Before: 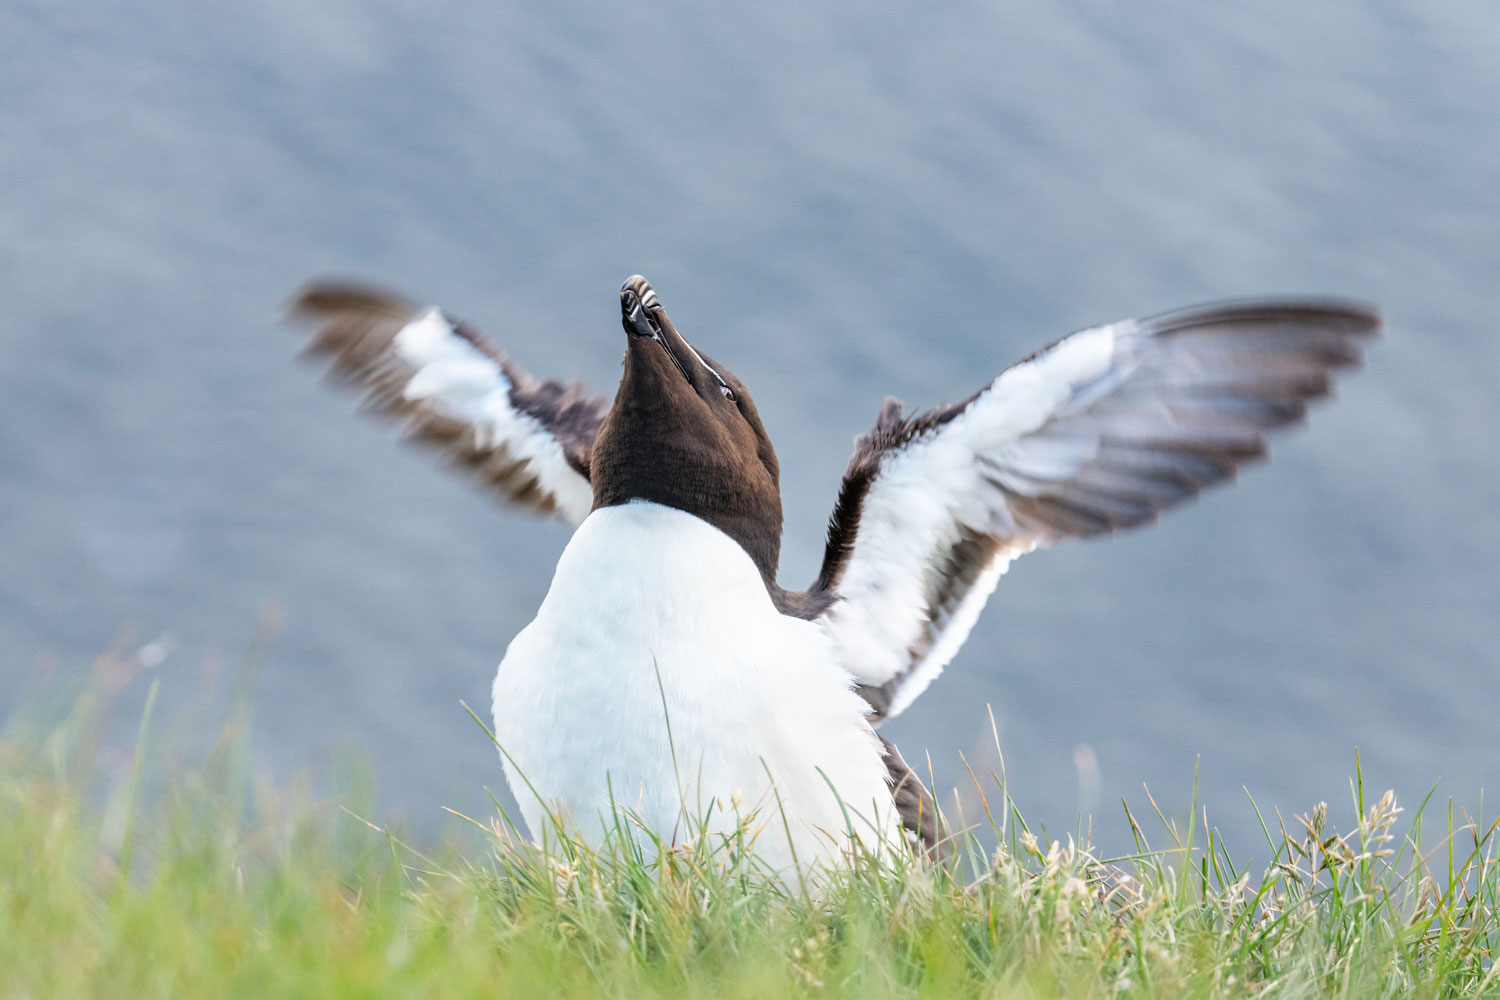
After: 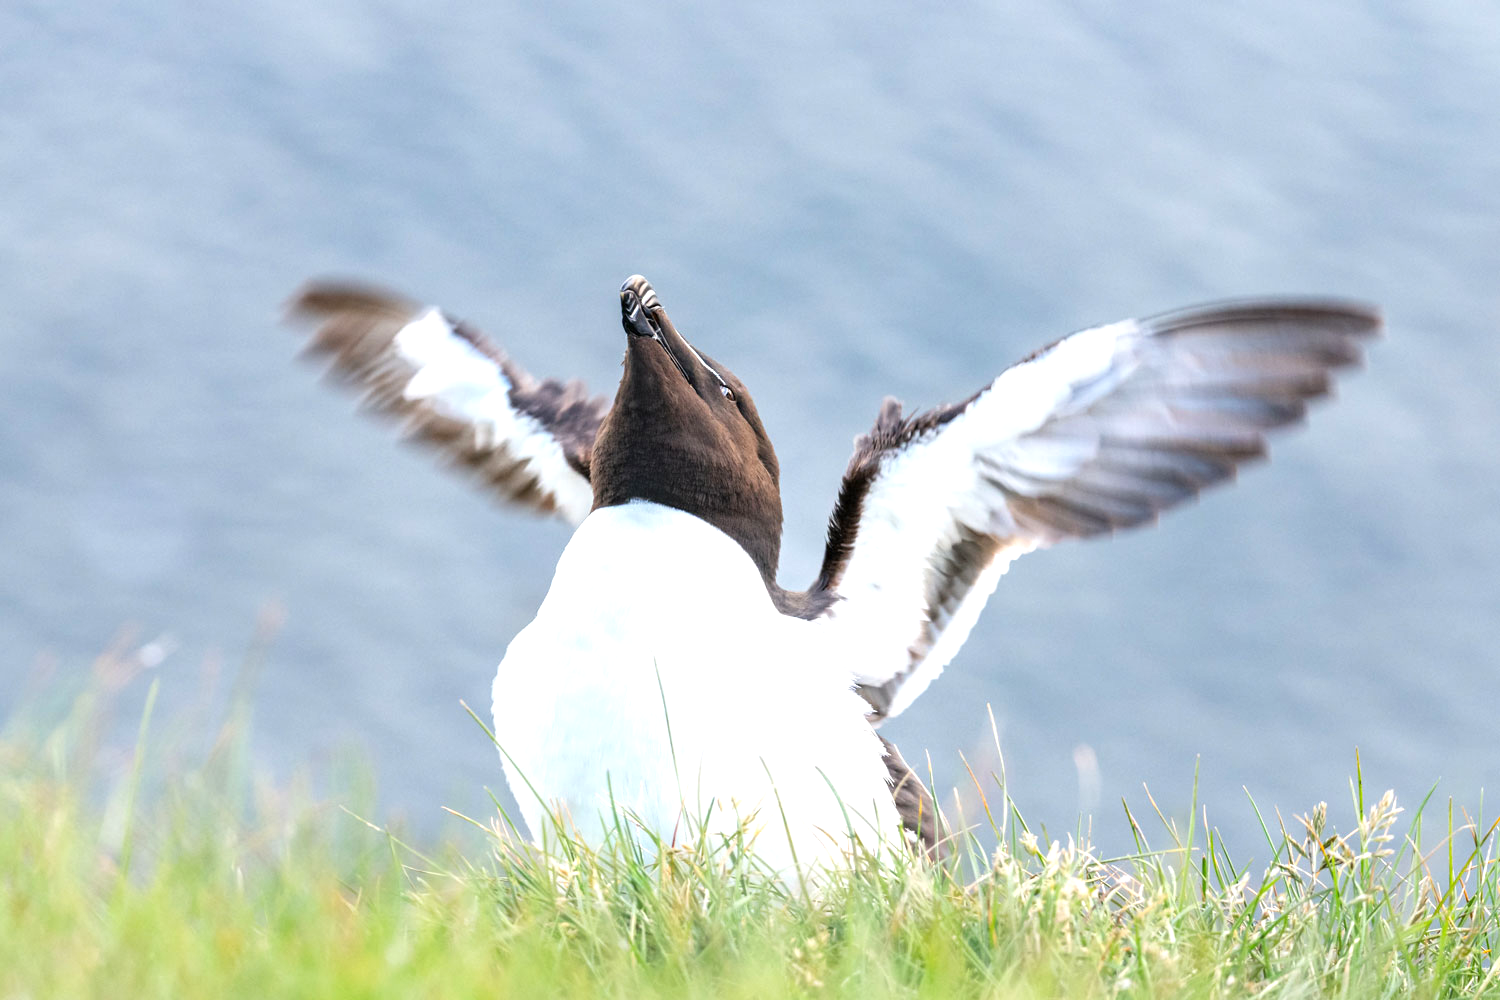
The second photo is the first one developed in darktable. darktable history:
exposure: exposure 0.559 EV, compensate exposure bias true, compensate highlight preservation false
